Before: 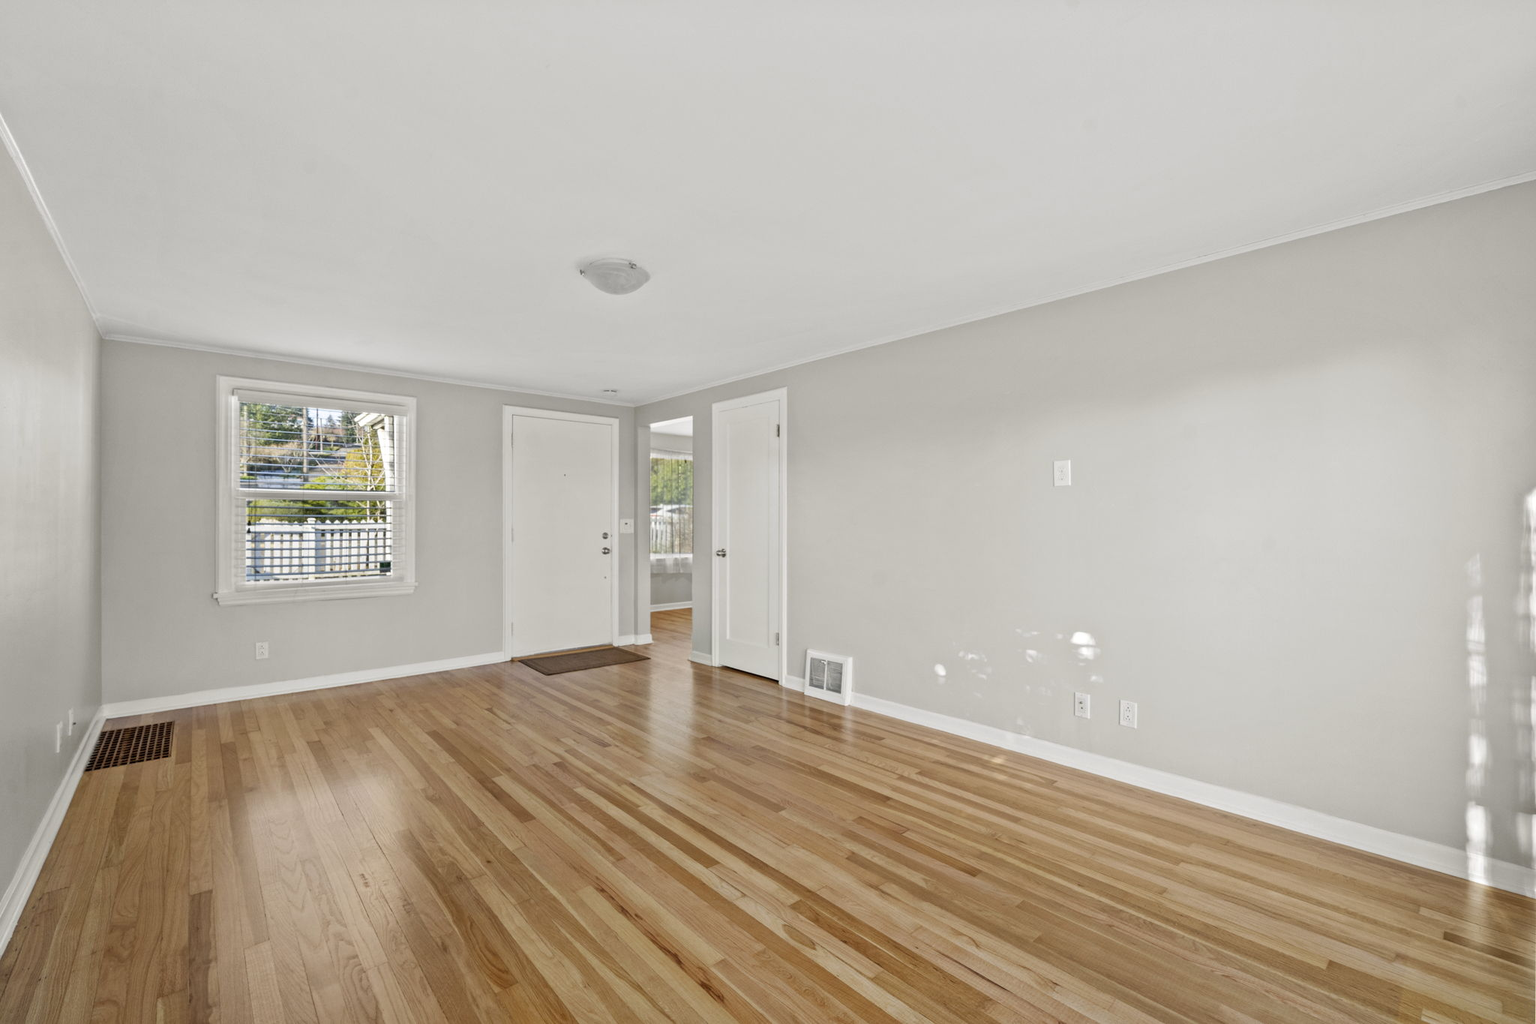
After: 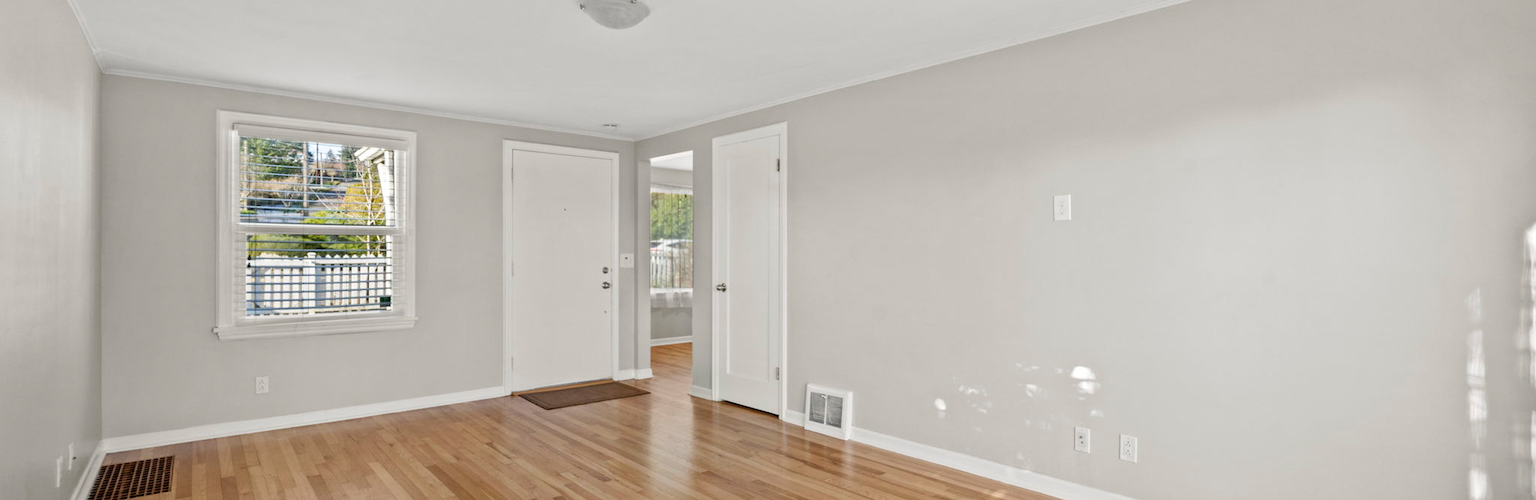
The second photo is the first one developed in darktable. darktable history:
crop and rotate: top 25.952%, bottom 25.169%
